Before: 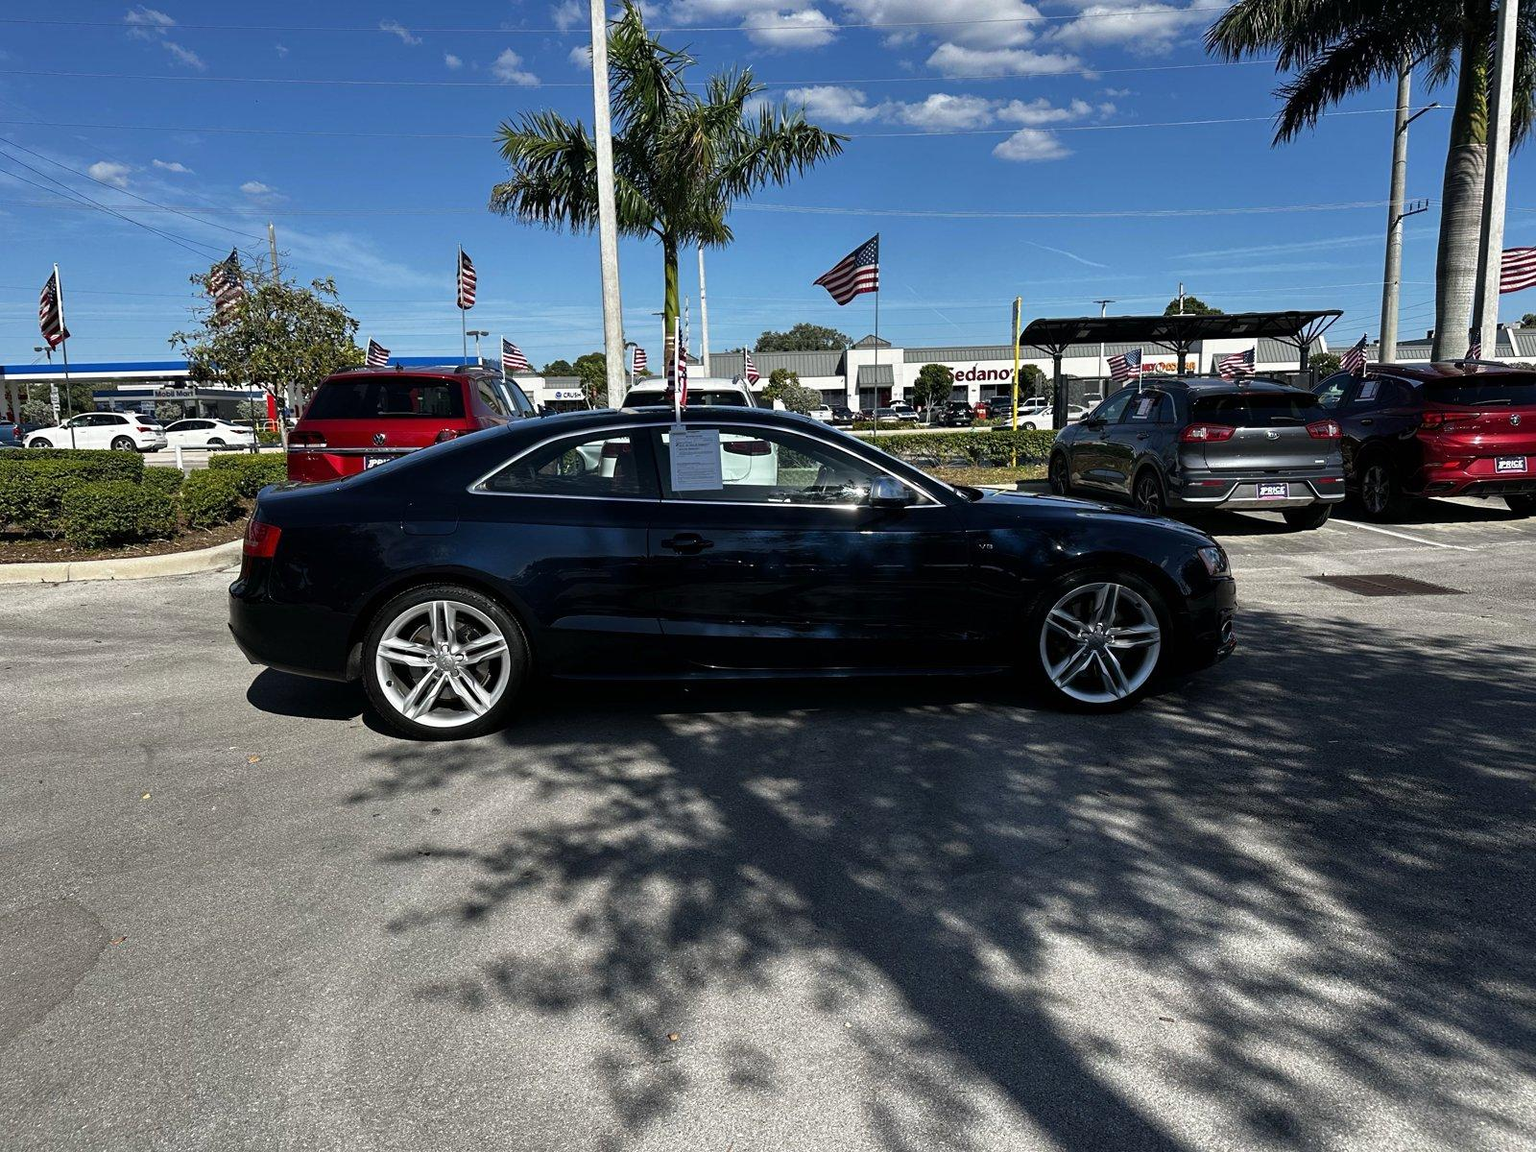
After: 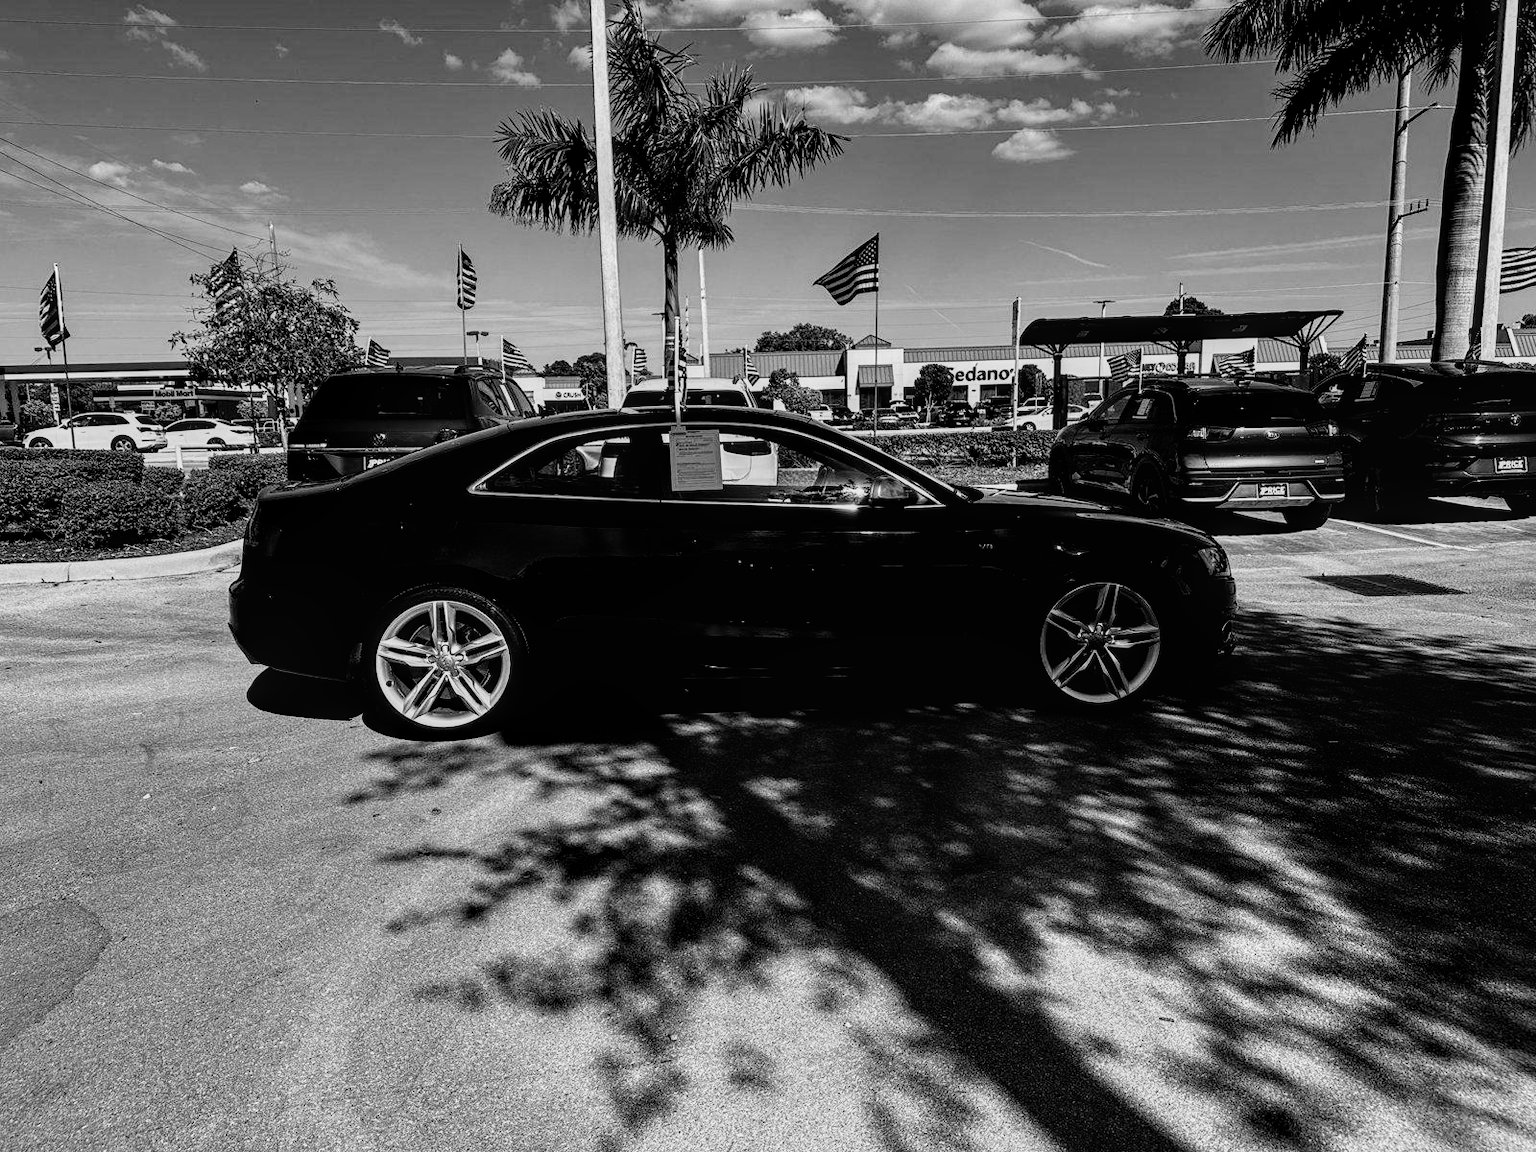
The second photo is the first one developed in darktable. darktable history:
filmic rgb: black relative exposure -5.09 EV, white relative exposure 3.54 EV, threshold 3.03 EV, hardness 3.19, contrast 1.411, highlights saturation mix -49.07%, add noise in highlights 0.002, preserve chrominance no, color science v3 (2019), use custom middle-gray values true, iterations of high-quality reconstruction 10, contrast in highlights soft, enable highlight reconstruction true
local contrast: on, module defaults
